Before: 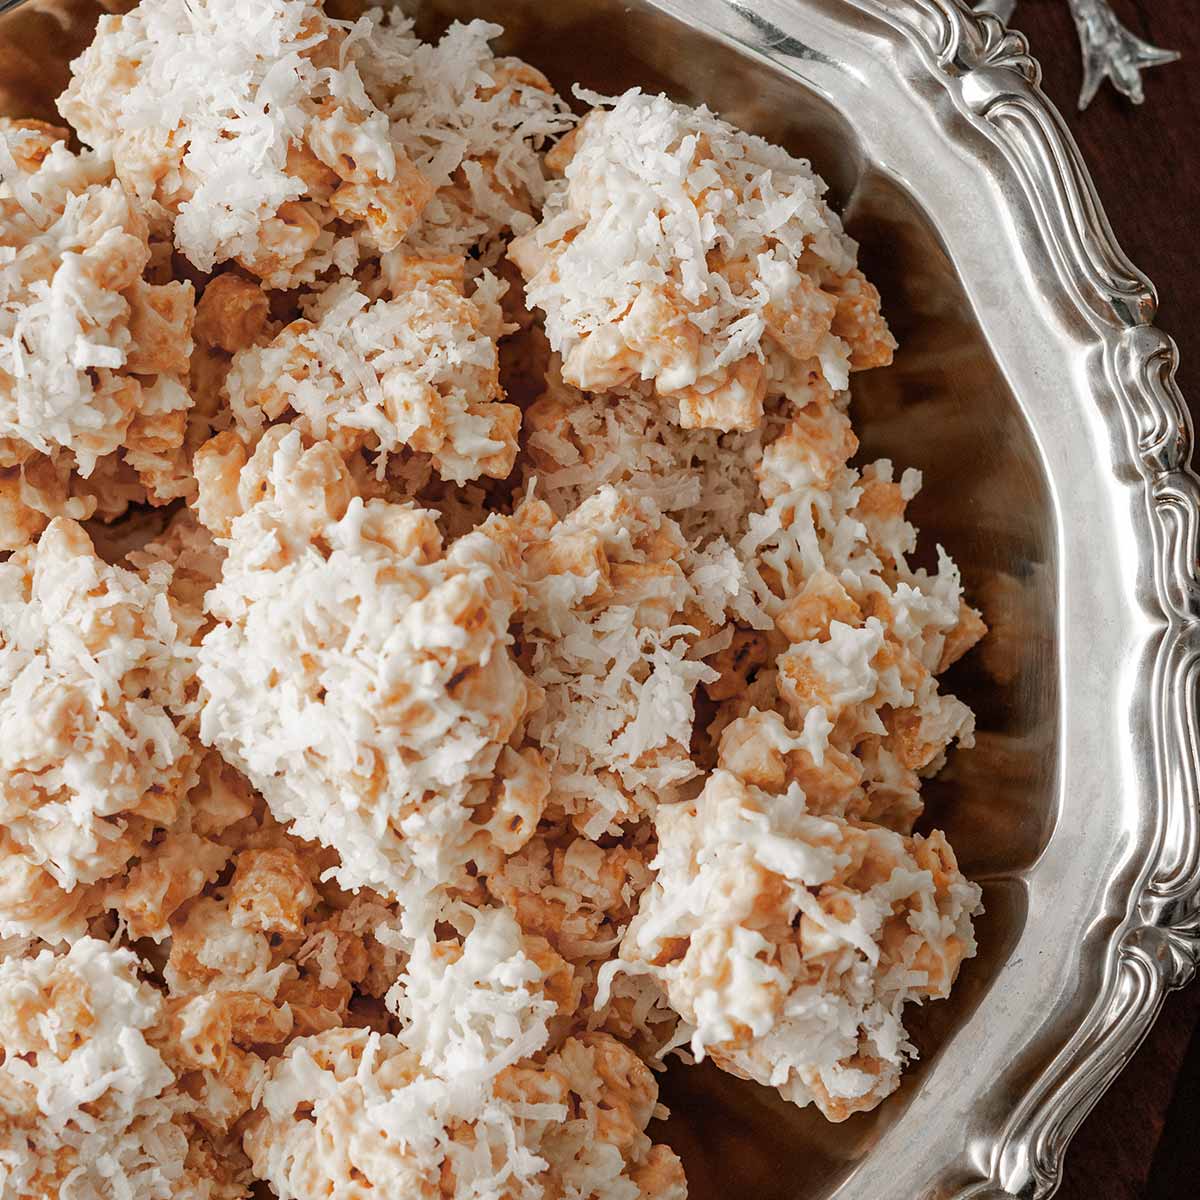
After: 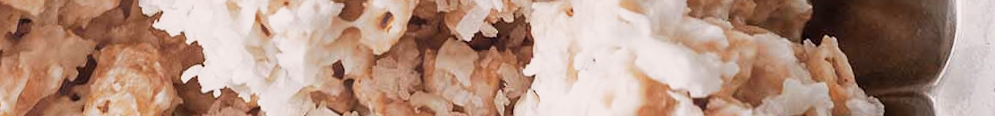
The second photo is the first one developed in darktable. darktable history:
rotate and perspective: rotation 0.72°, lens shift (vertical) -0.352, lens shift (horizontal) -0.051, crop left 0.152, crop right 0.859, crop top 0.019, crop bottom 0.964
crop and rotate: top 59.084%, bottom 30.916%
white balance: emerald 1
color correction: highlights a* 5.59, highlights b* 5.24, saturation 0.68
base curve: curves: ch0 [(0, 0) (0.088, 0.125) (0.176, 0.251) (0.354, 0.501) (0.613, 0.749) (1, 0.877)], preserve colors none
color calibration: illuminant as shot in camera, x 0.358, y 0.373, temperature 4628.91 K
